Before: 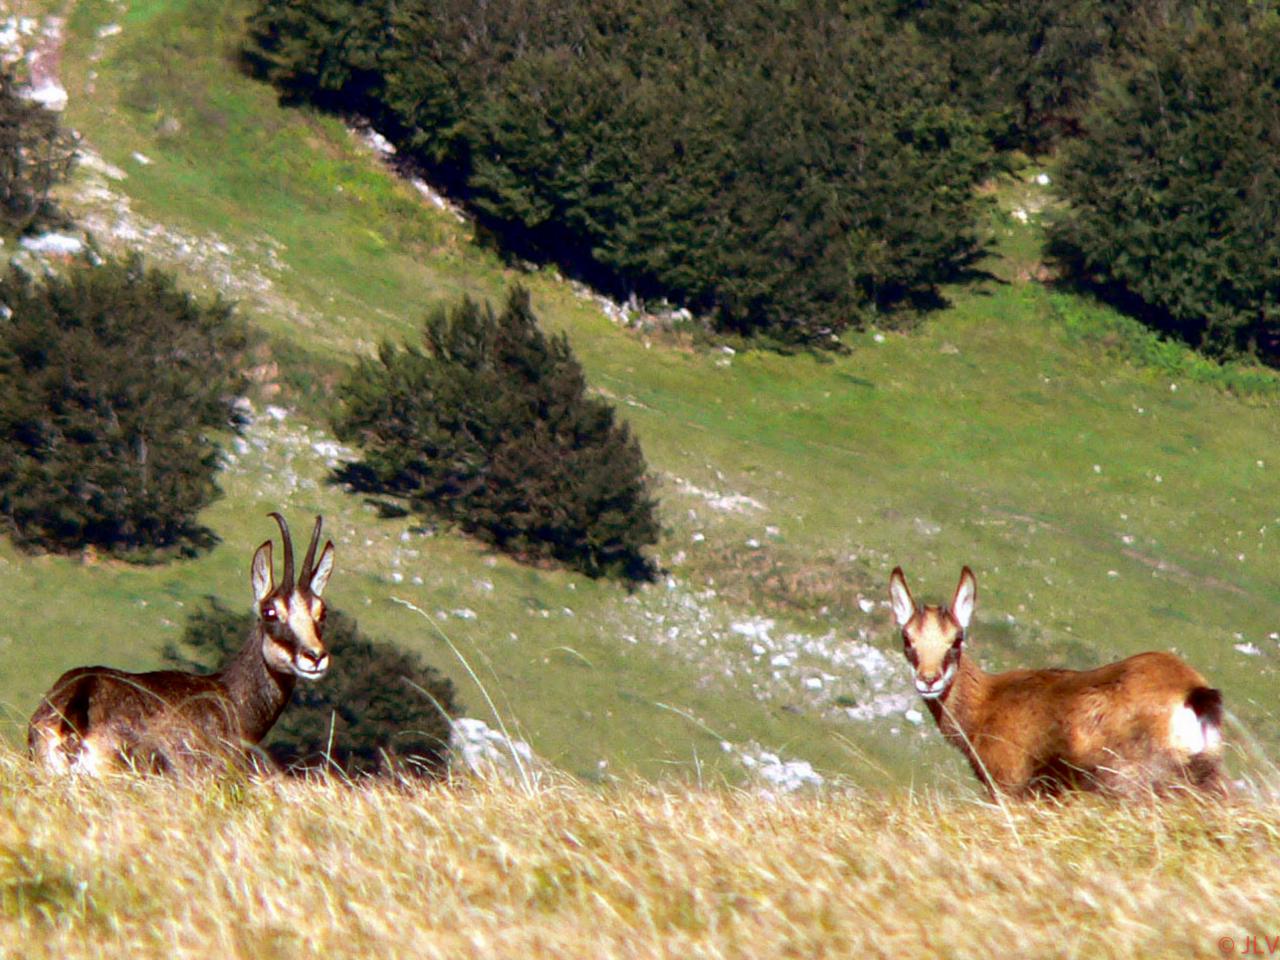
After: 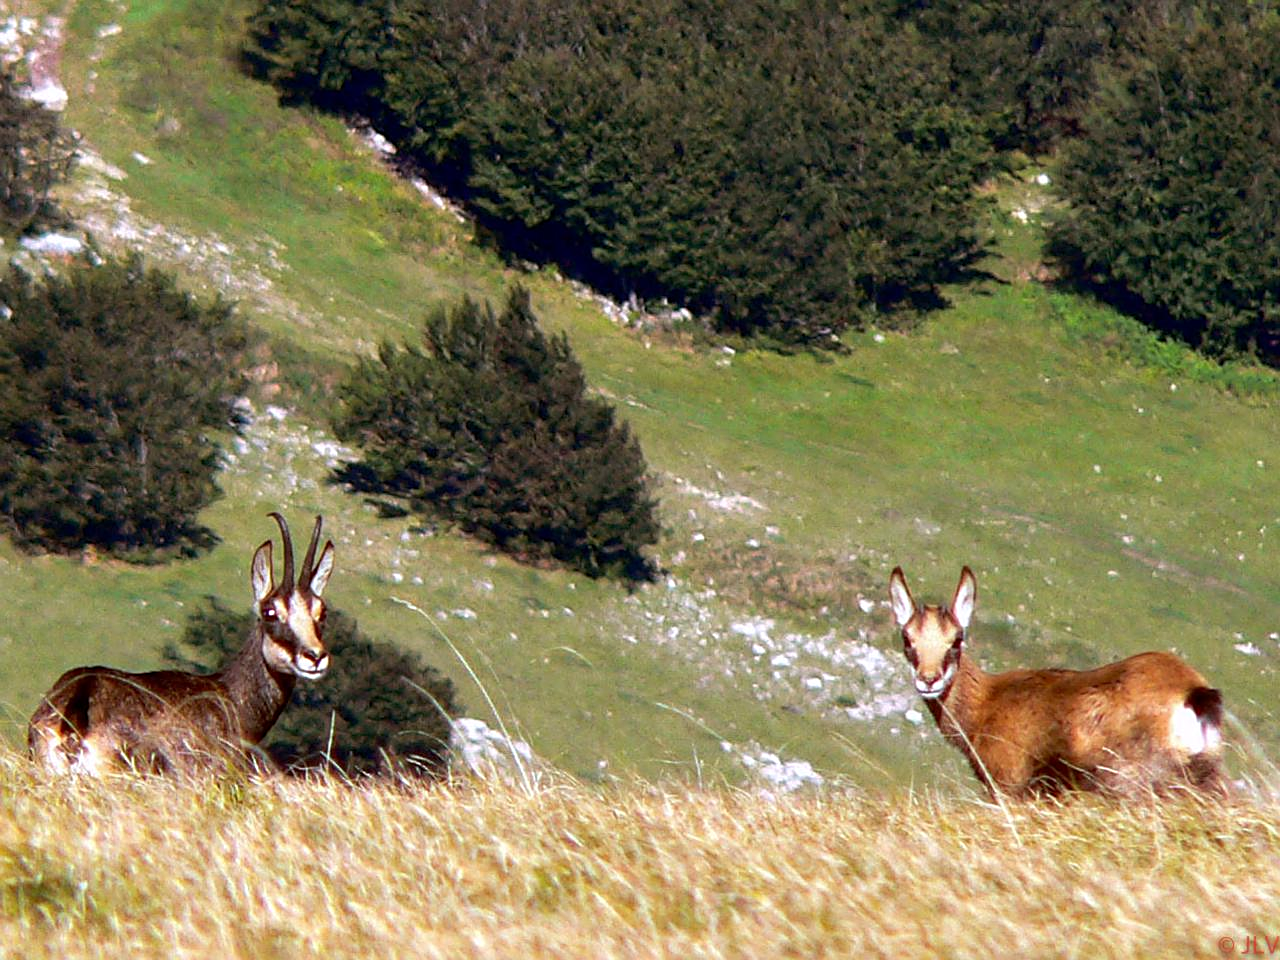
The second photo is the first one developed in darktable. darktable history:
white balance: red 1.009, blue 1.027
sharpen: on, module defaults
